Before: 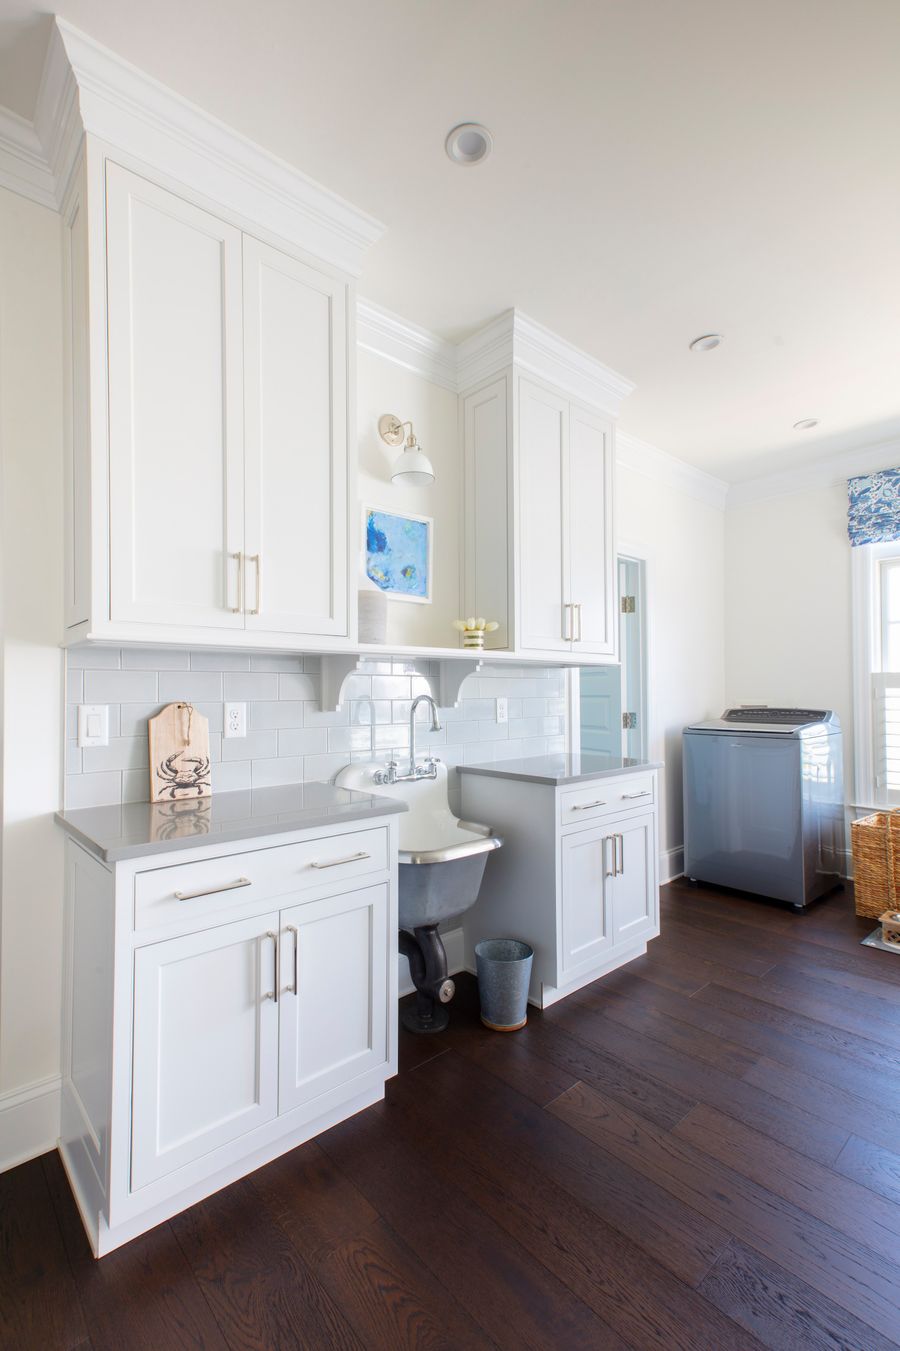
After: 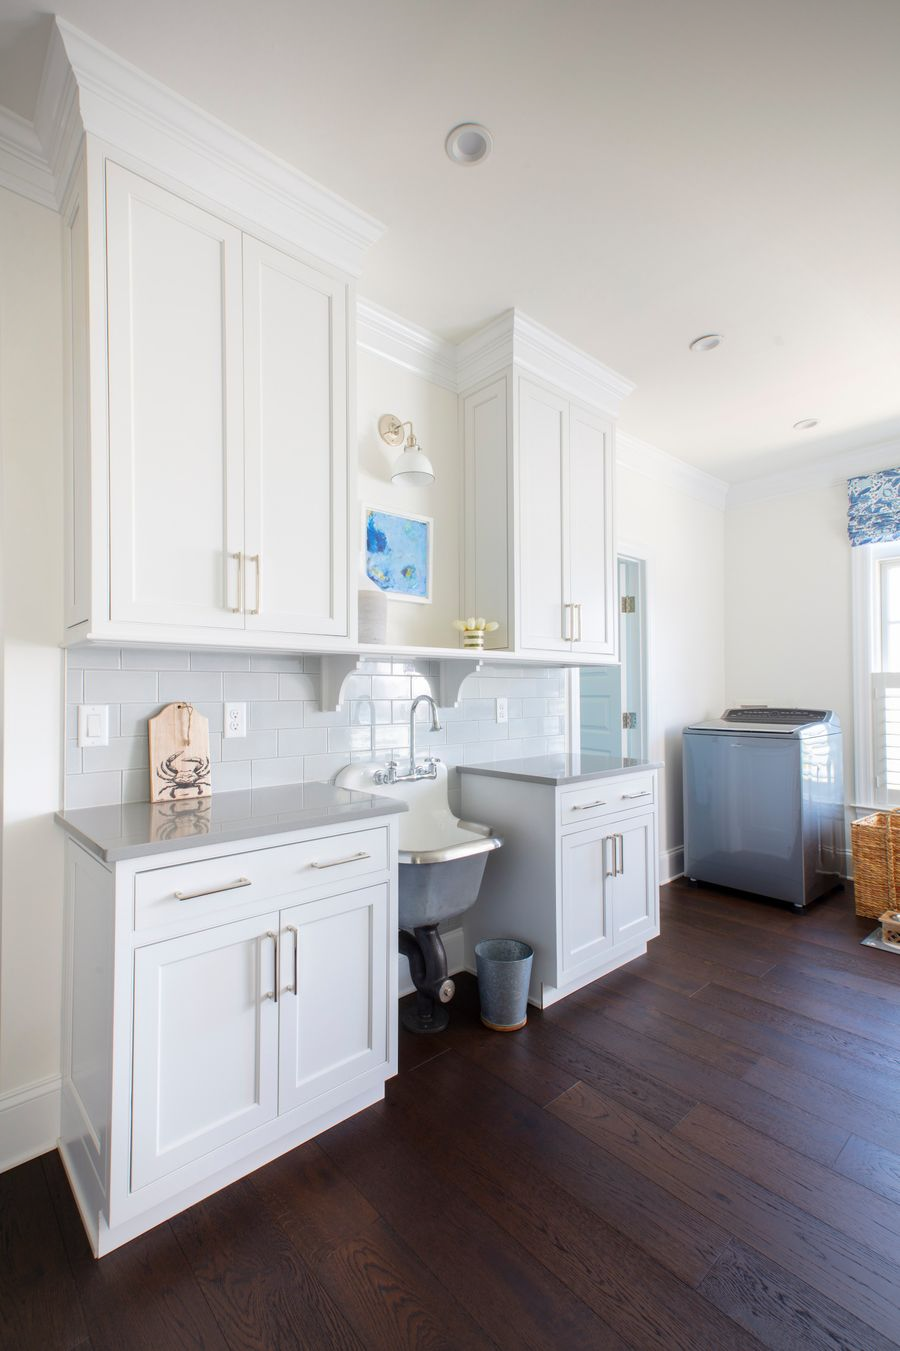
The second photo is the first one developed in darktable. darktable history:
vignetting: fall-off radius 61.18%, unbound false
